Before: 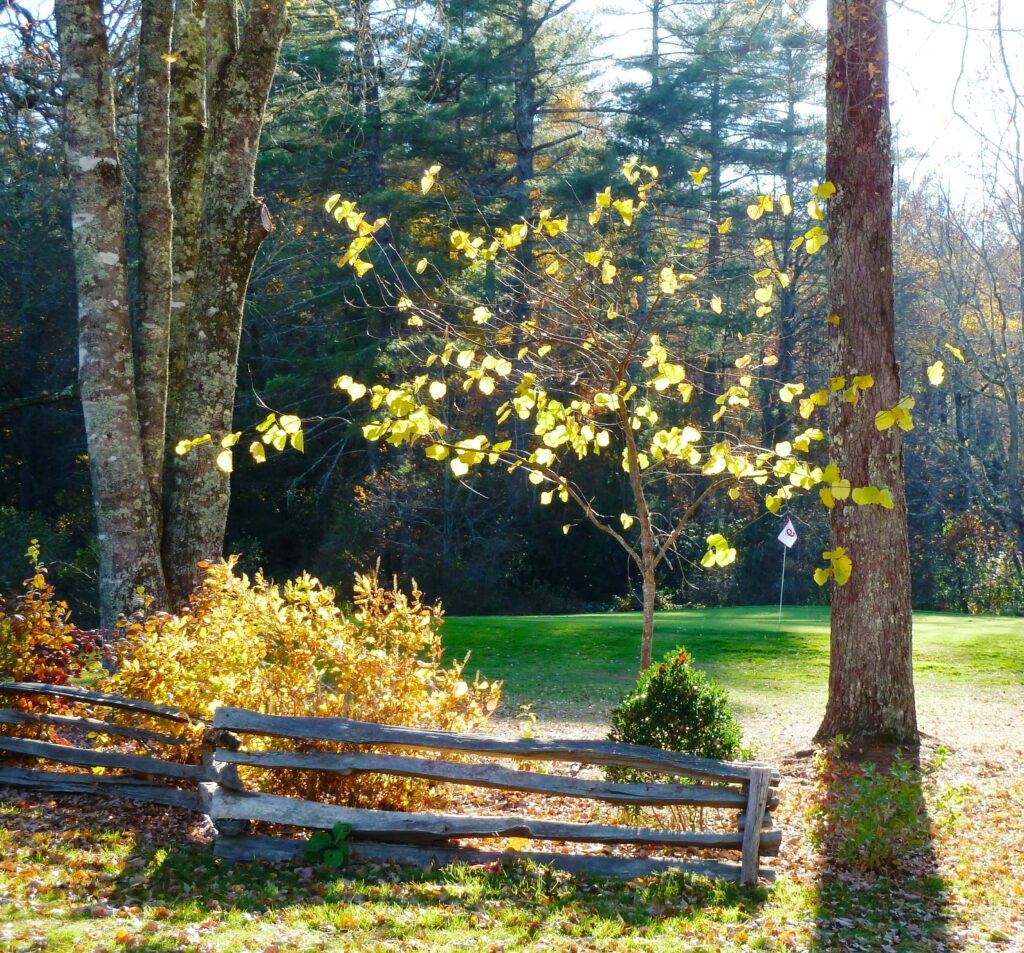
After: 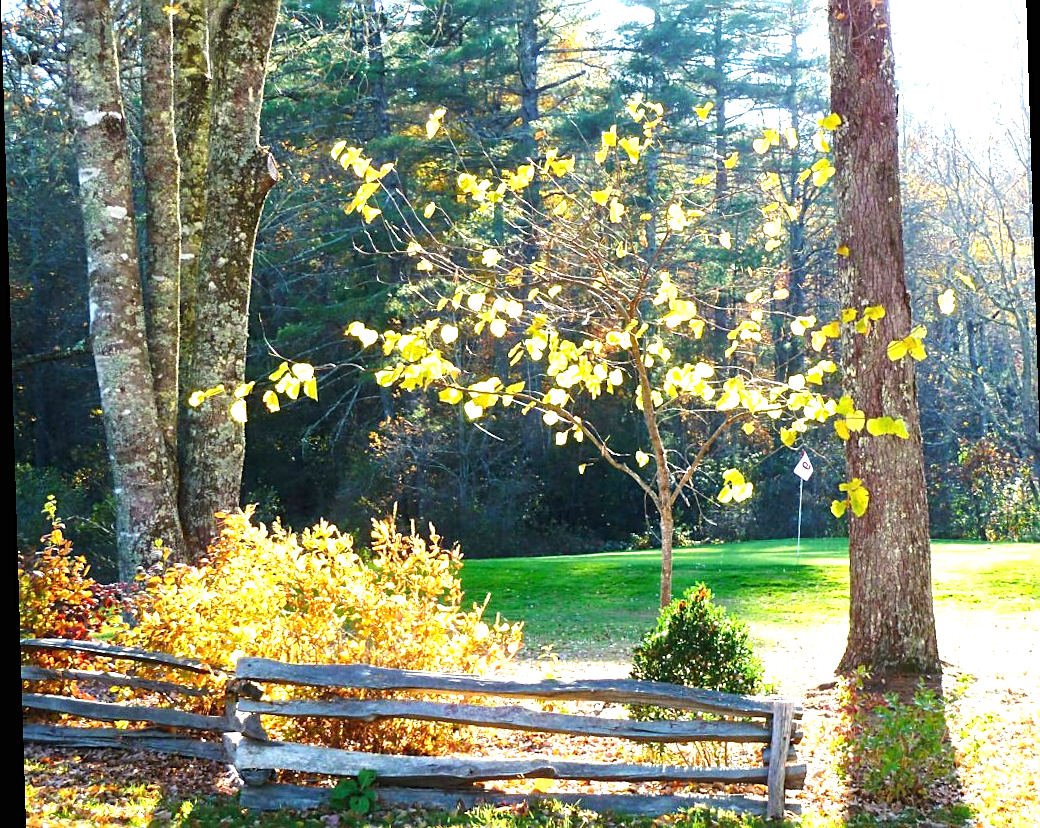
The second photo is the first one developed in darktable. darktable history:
crop: top 7.625%, bottom 8.027%
rotate and perspective: rotation -1.75°, automatic cropping off
exposure: black level correction 0, exposure 1.1 EV, compensate exposure bias true, compensate highlight preservation false
sharpen: on, module defaults
